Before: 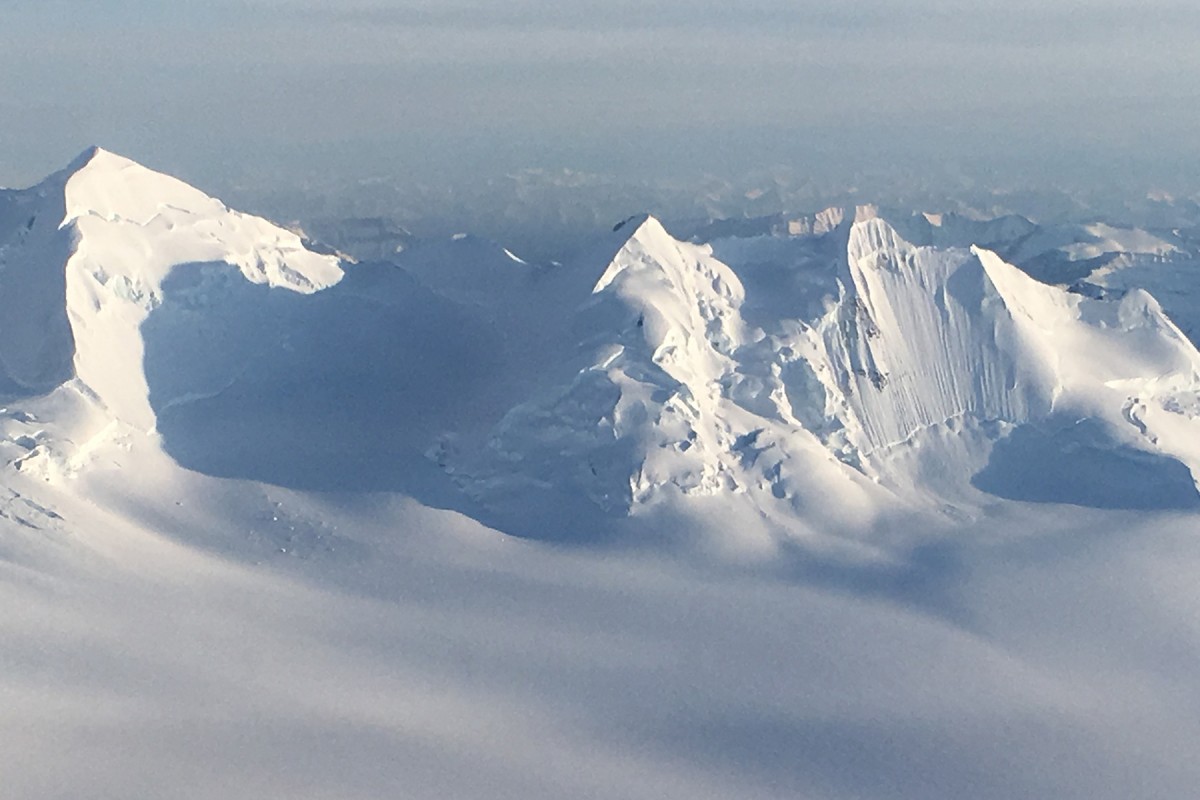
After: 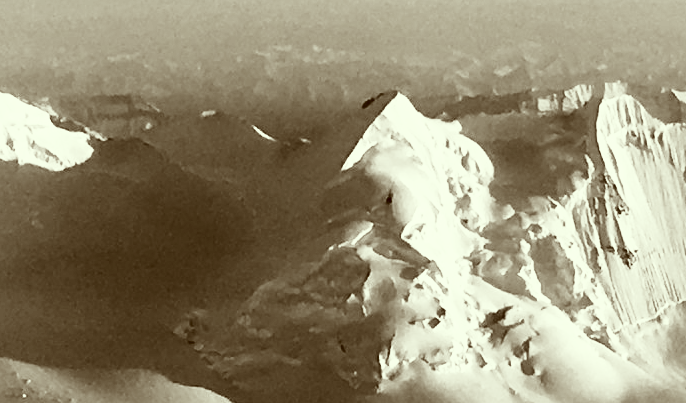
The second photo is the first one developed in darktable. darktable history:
base curve: curves: ch0 [(0, 0) (0.007, 0.004) (0.027, 0.03) (0.046, 0.07) (0.207, 0.54) (0.442, 0.872) (0.673, 0.972) (1, 1)], preserve colors none
color correction: highlights a* -5.94, highlights b* 9.48, shadows a* 10.12, shadows b* 23.94
crop: left 20.932%, top 15.471%, right 21.848%, bottom 34.081%
contrast brightness saturation: contrast 0.02, brightness -1, saturation -1
